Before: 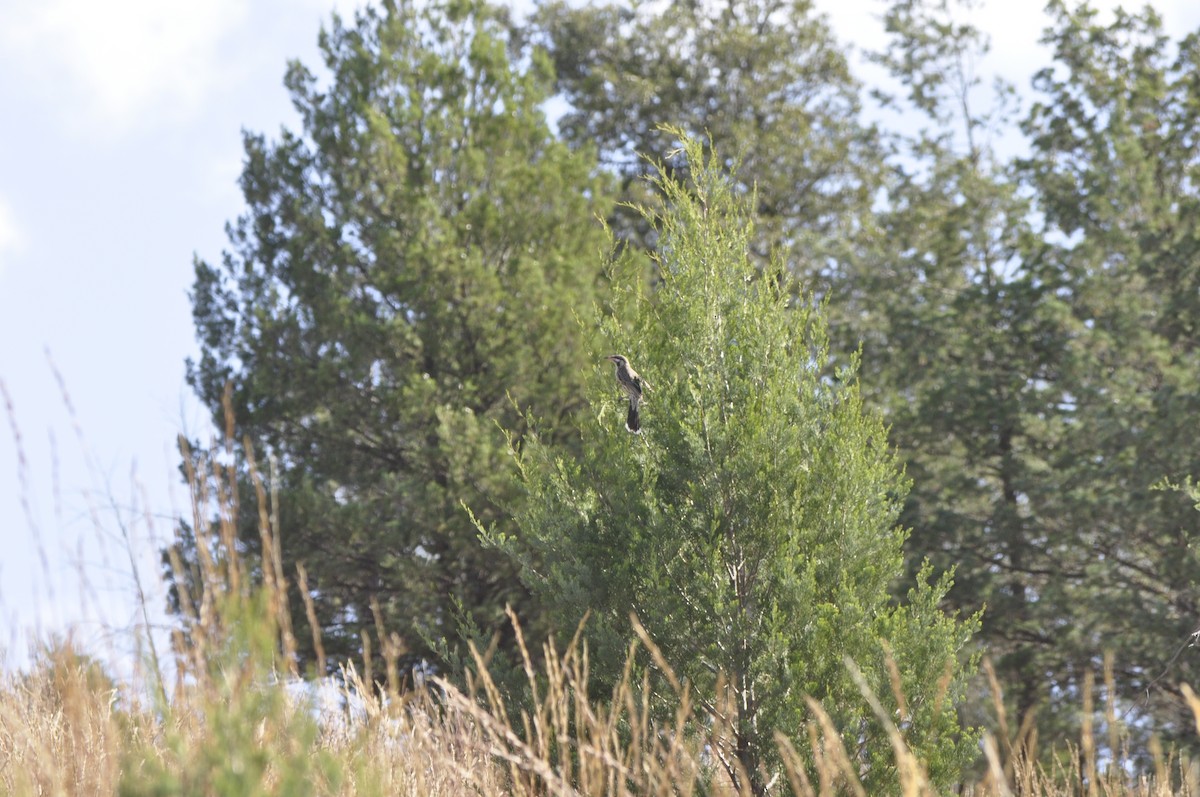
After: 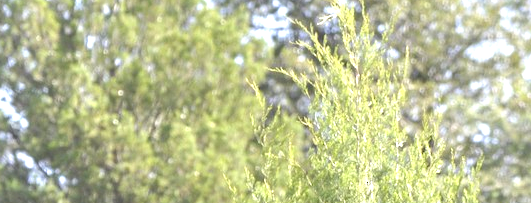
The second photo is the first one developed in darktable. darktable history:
exposure: black level correction 0, exposure 1.1 EV, compensate highlight preservation false
crop: left 29.047%, top 16.813%, right 26.63%, bottom 57.685%
